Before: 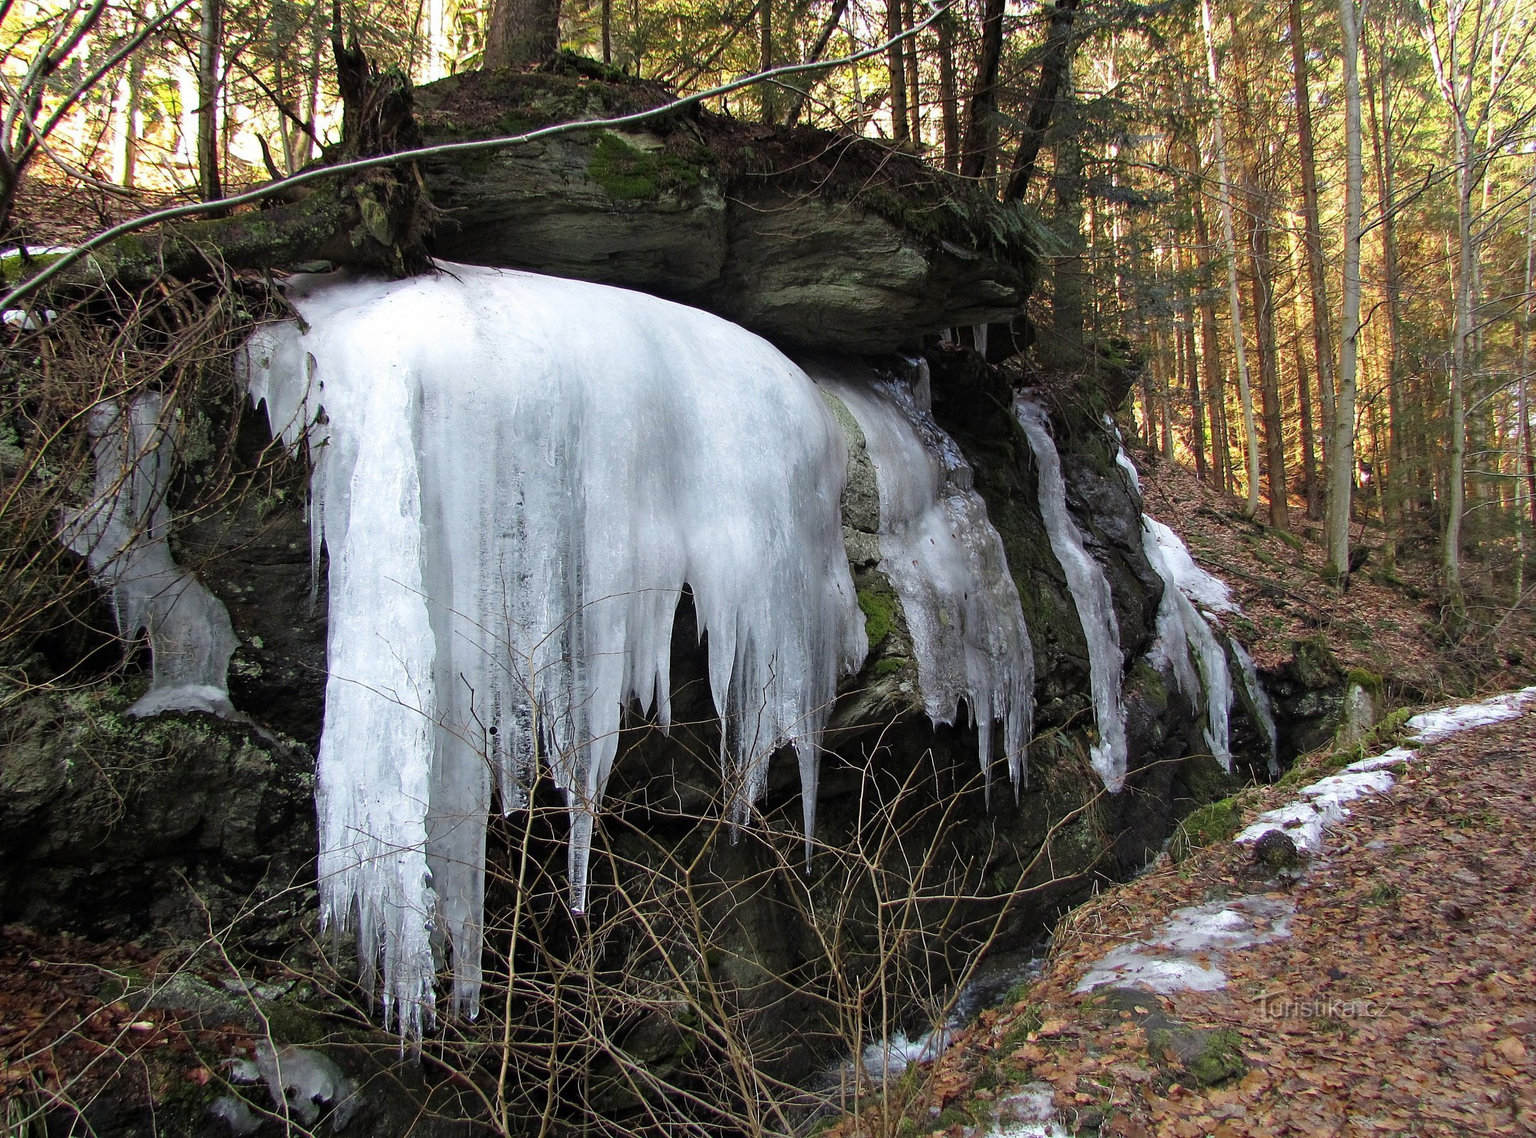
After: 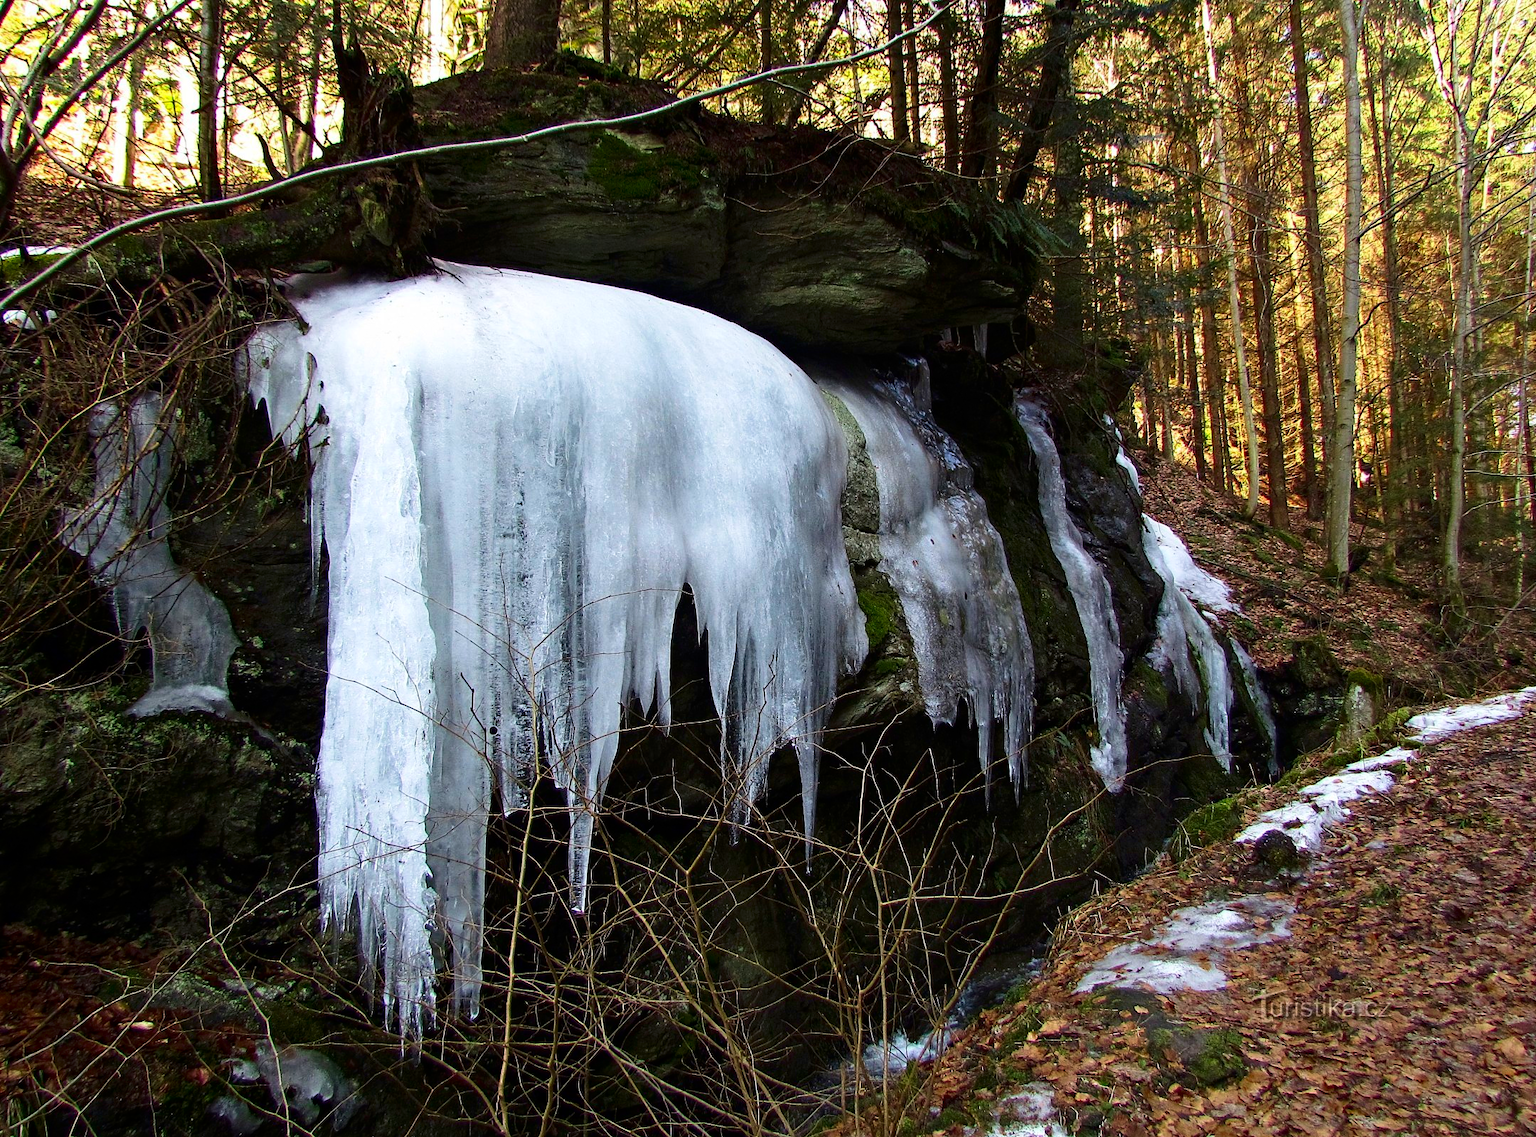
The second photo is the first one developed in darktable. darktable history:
velvia: on, module defaults
contrast brightness saturation: contrast 0.19, brightness -0.11, saturation 0.21
